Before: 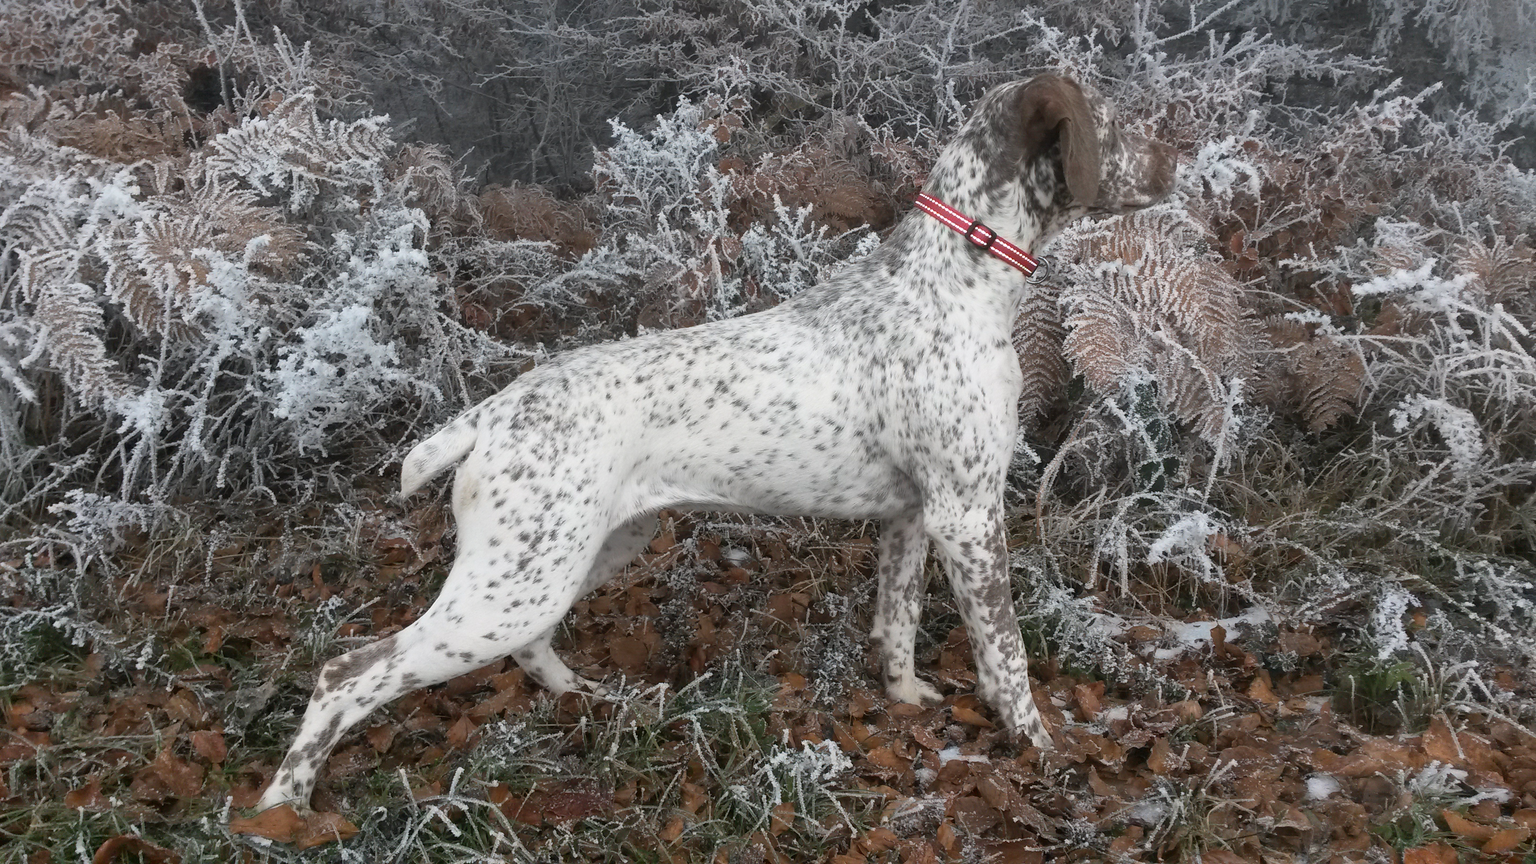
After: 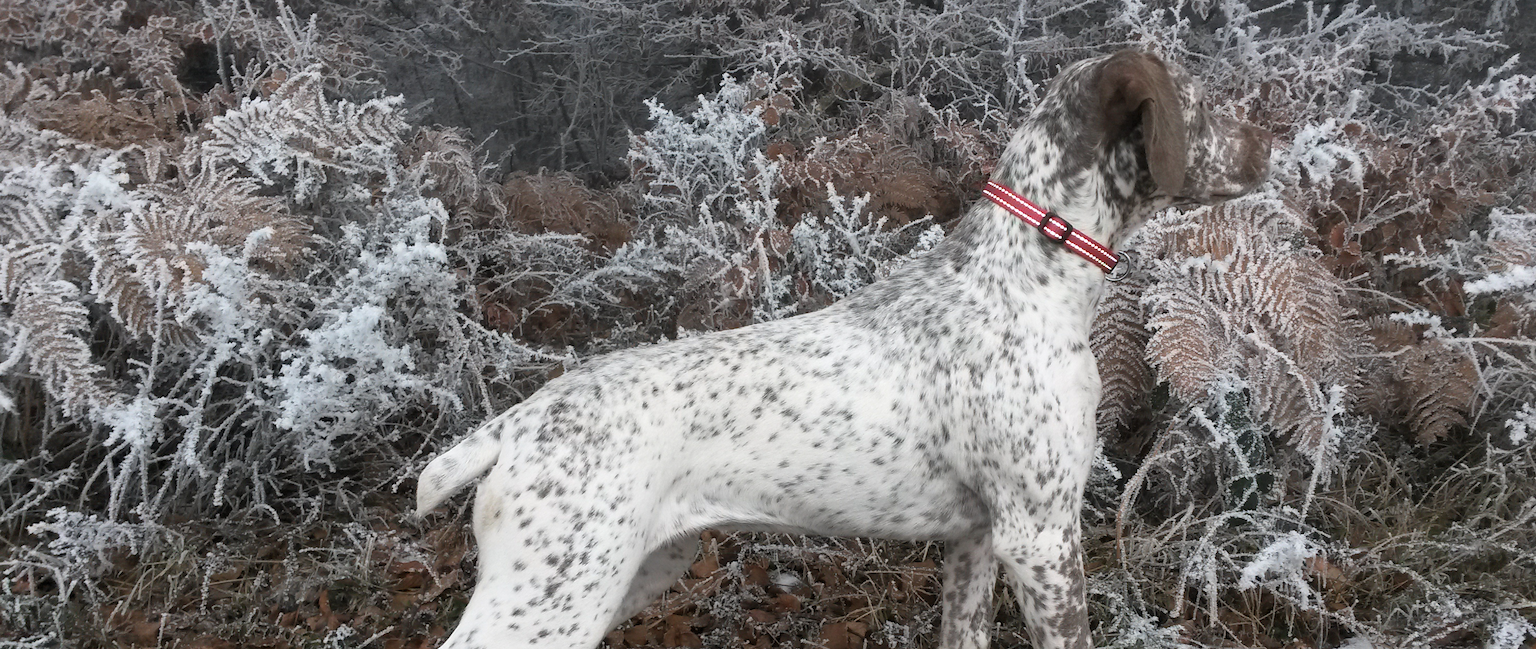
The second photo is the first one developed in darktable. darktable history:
levels: levels [0.031, 0.5, 0.969]
crop: left 1.52%, top 3.357%, right 7.701%, bottom 28.447%
